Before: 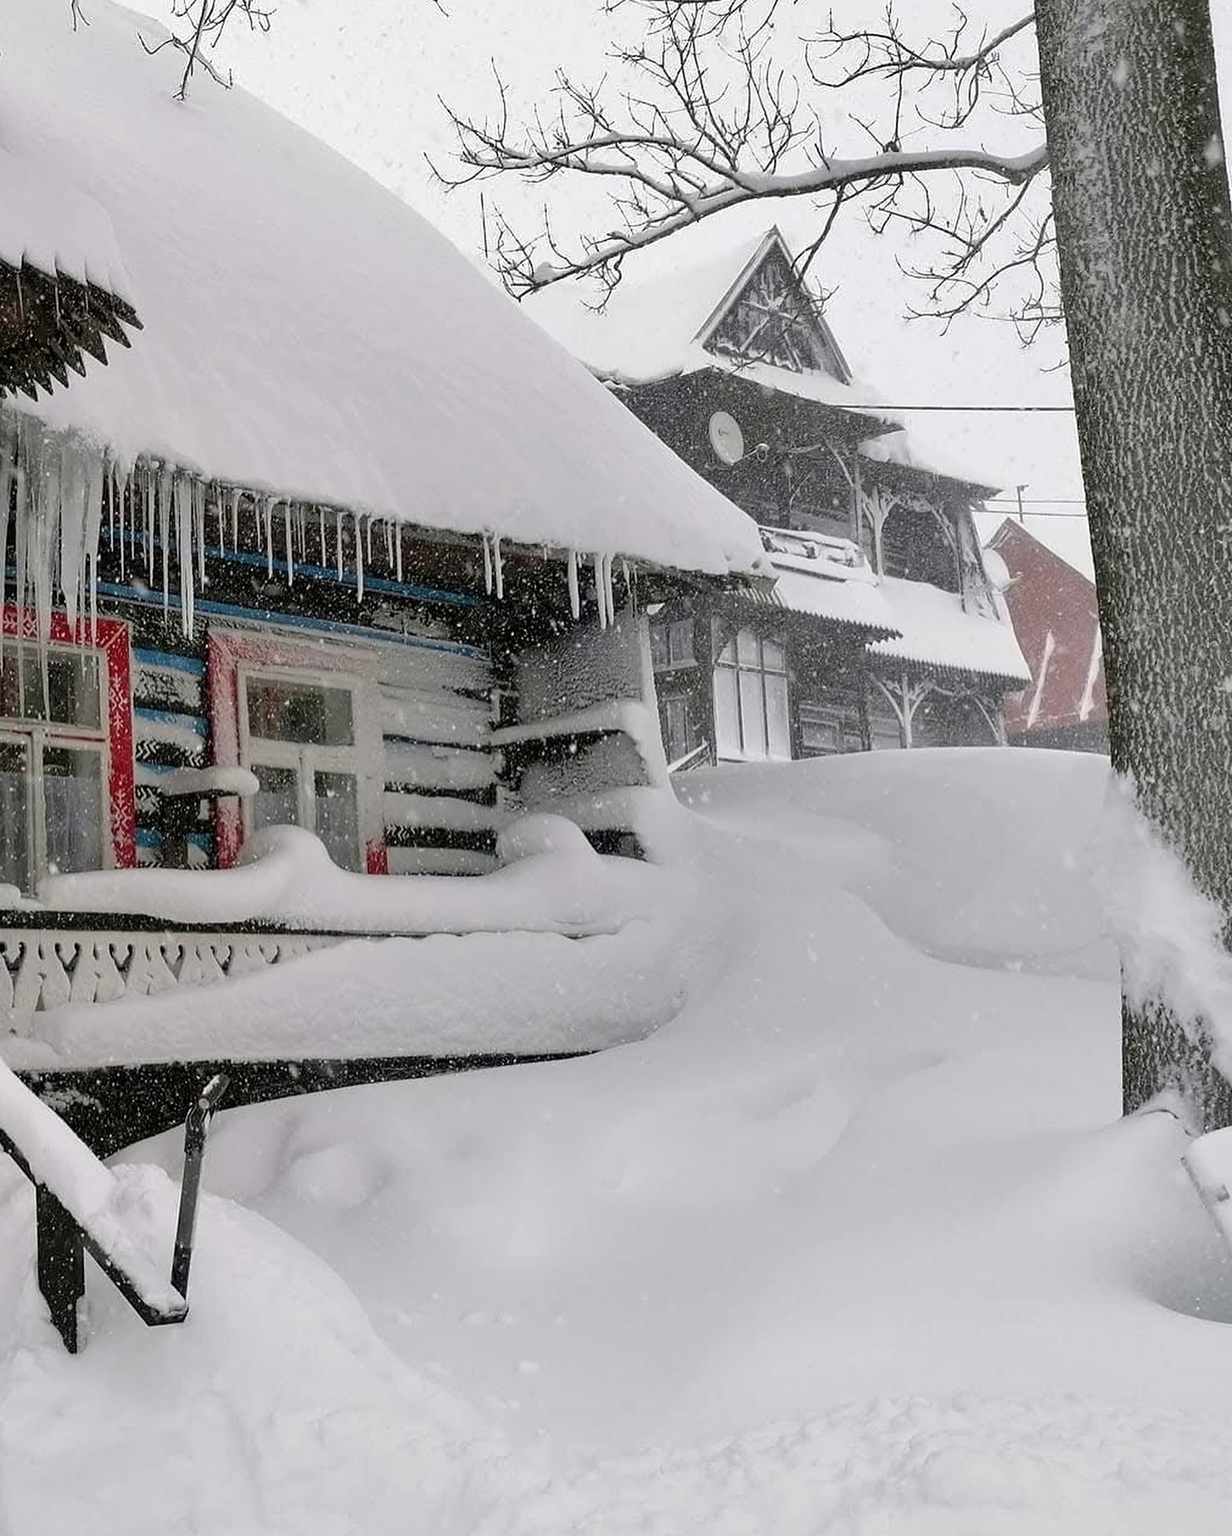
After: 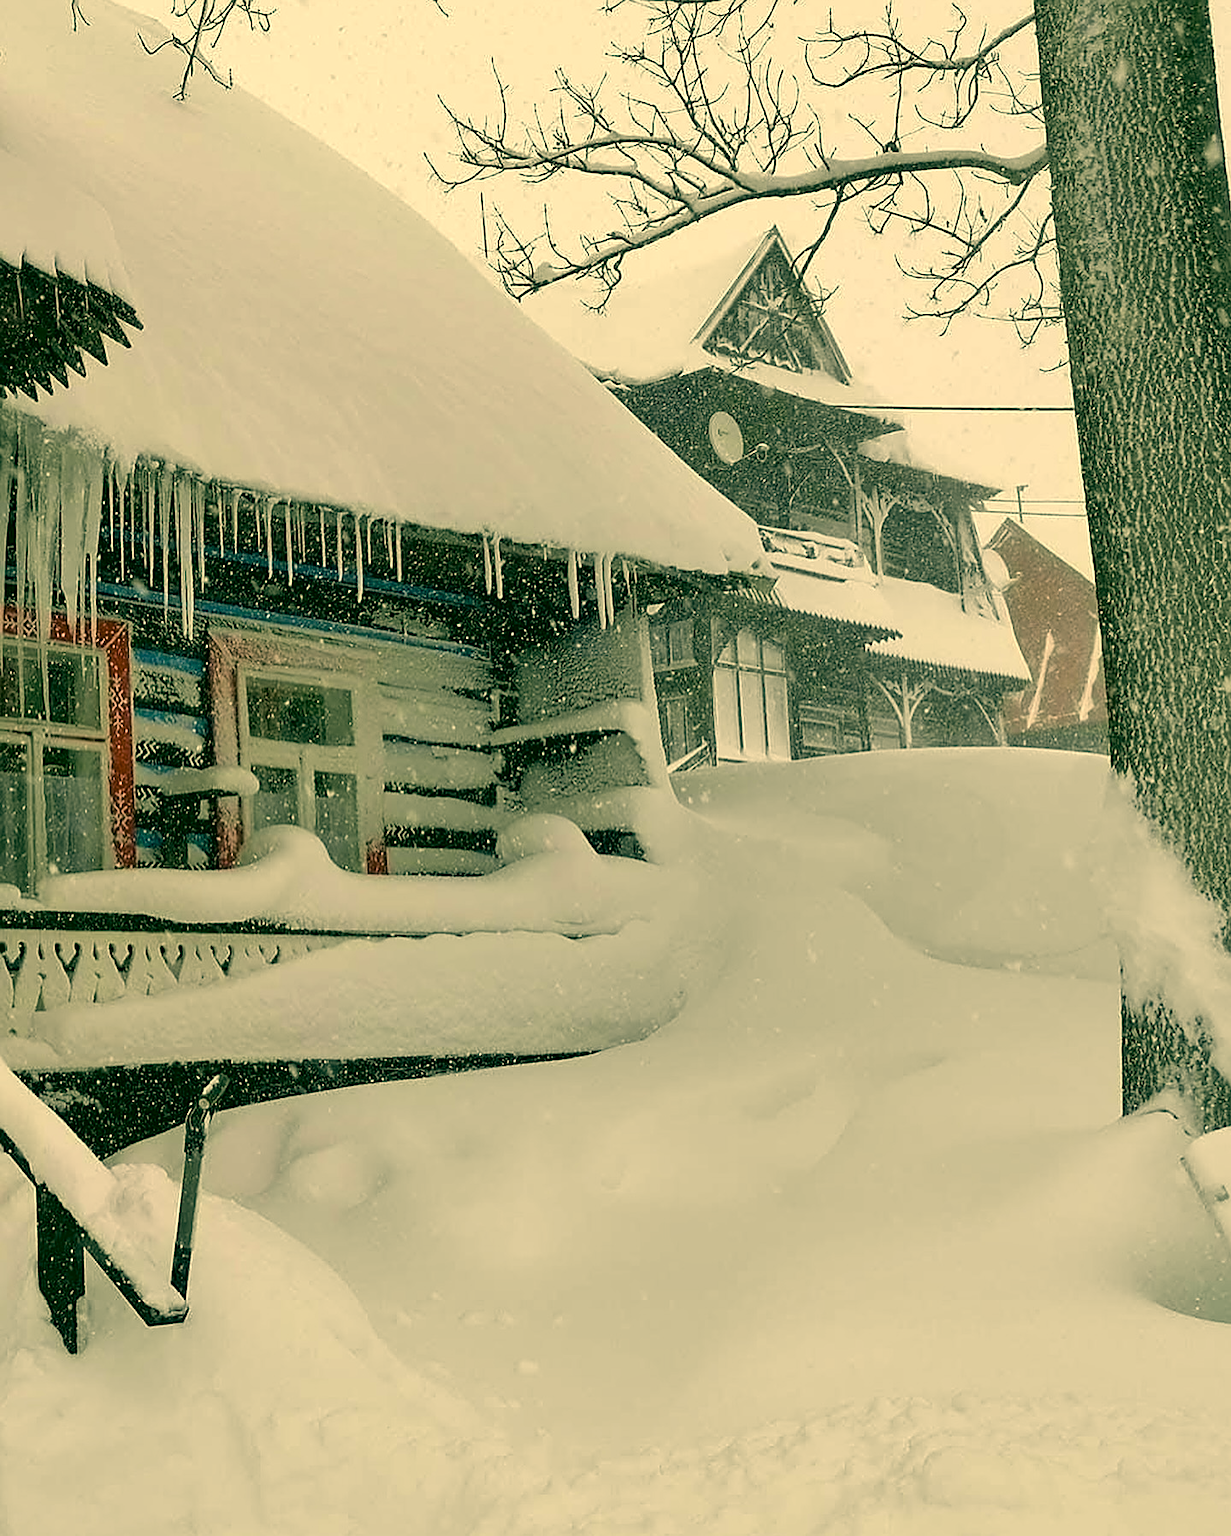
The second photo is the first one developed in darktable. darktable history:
tone equalizer: -8 EV 0.06 EV, smoothing diameter 25%, edges refinement/feathering 10, preserve details guided filter
sharpen: on, module defaults
color correction: highlights a* 5.62, highlights b* 33.57, shadows a* -25.86, shadows b* 4.02
